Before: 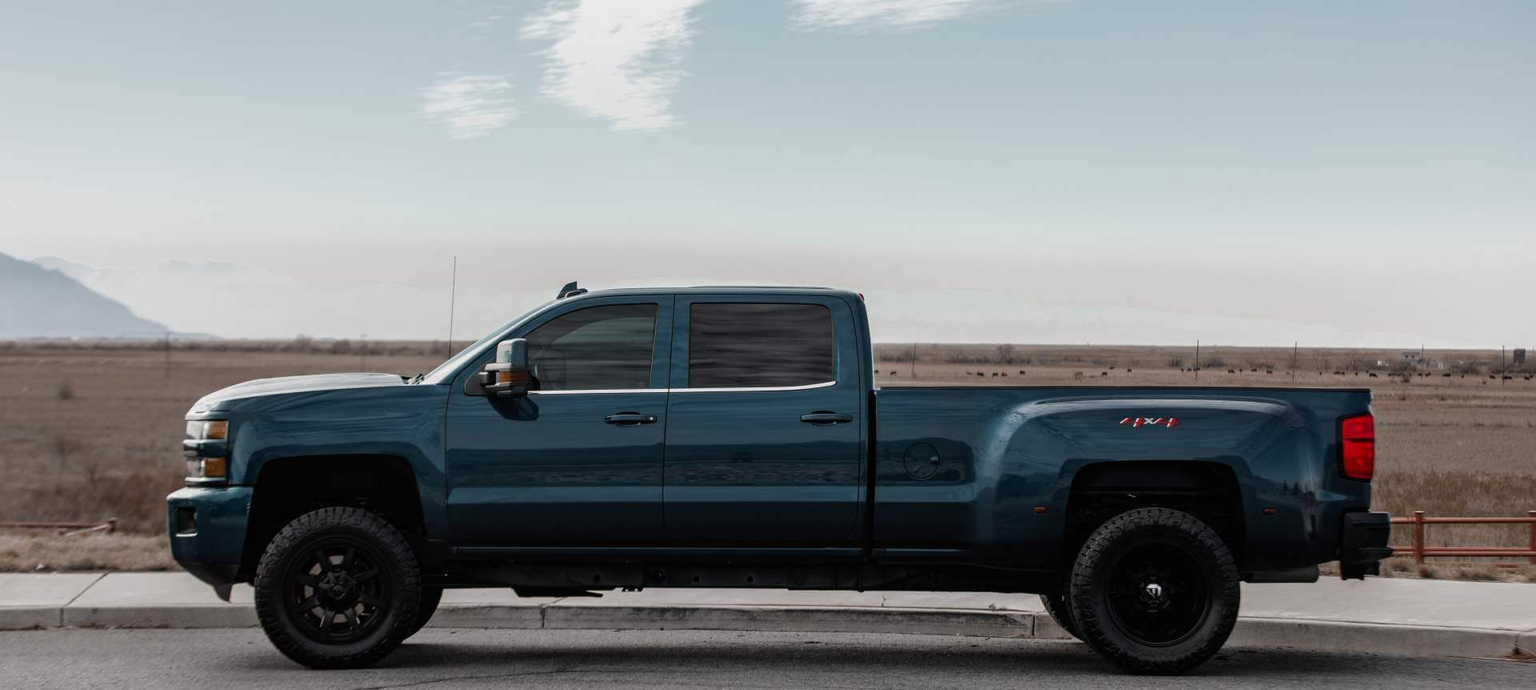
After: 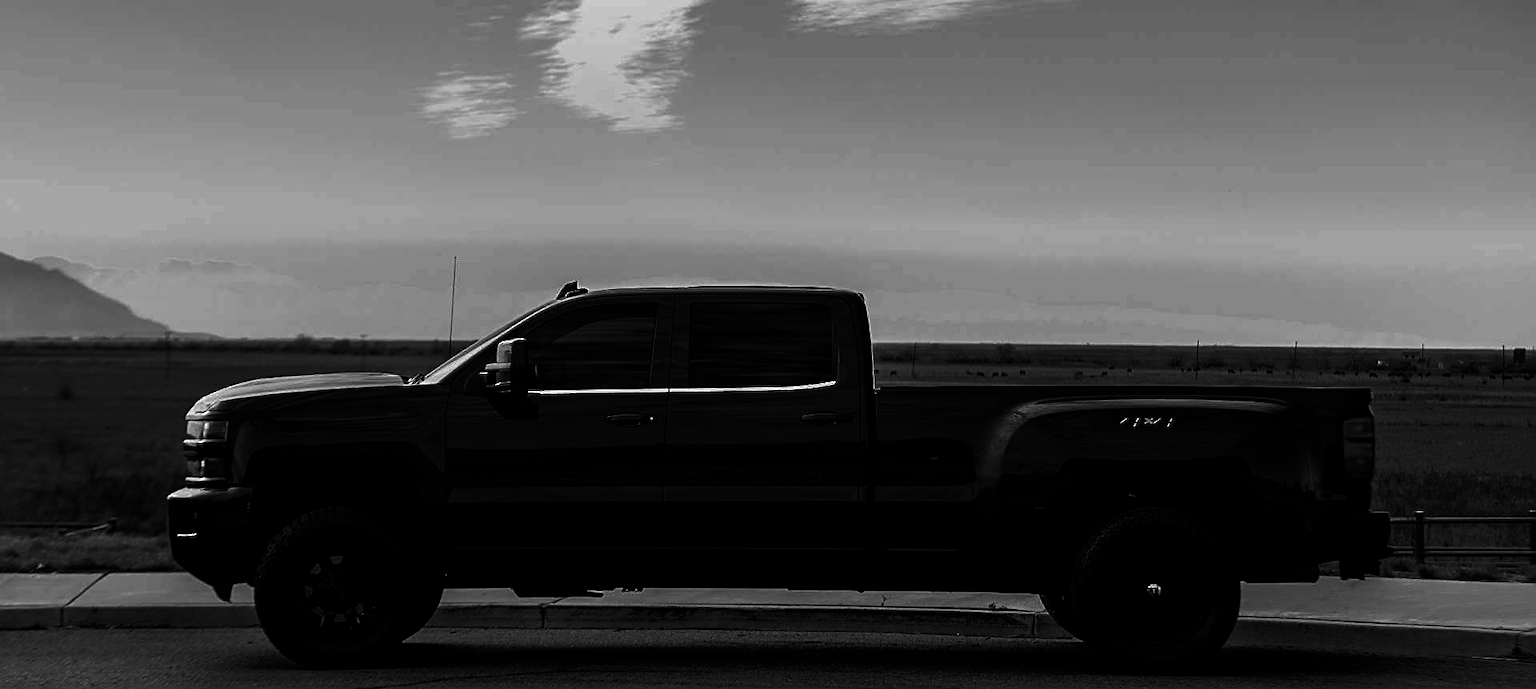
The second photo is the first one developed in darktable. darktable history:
contrast brightness saturation: contrast 0.02, brightness -1, saturation -1
sharpen: on, module defaults
